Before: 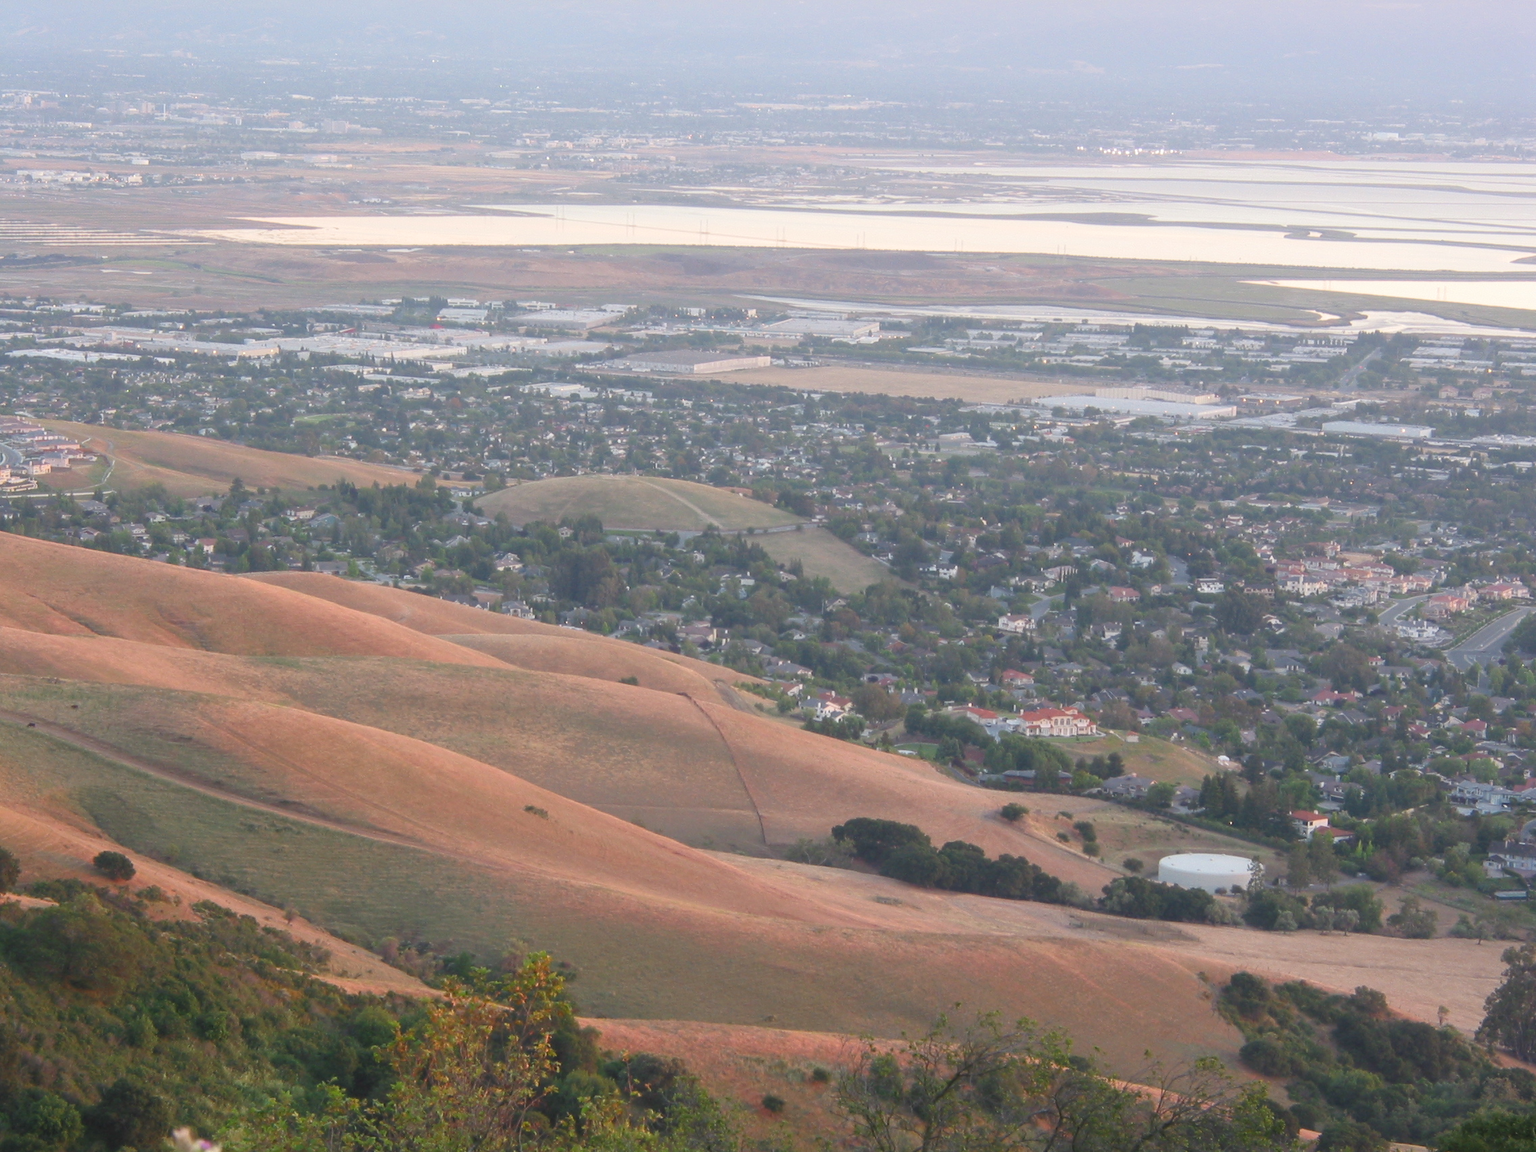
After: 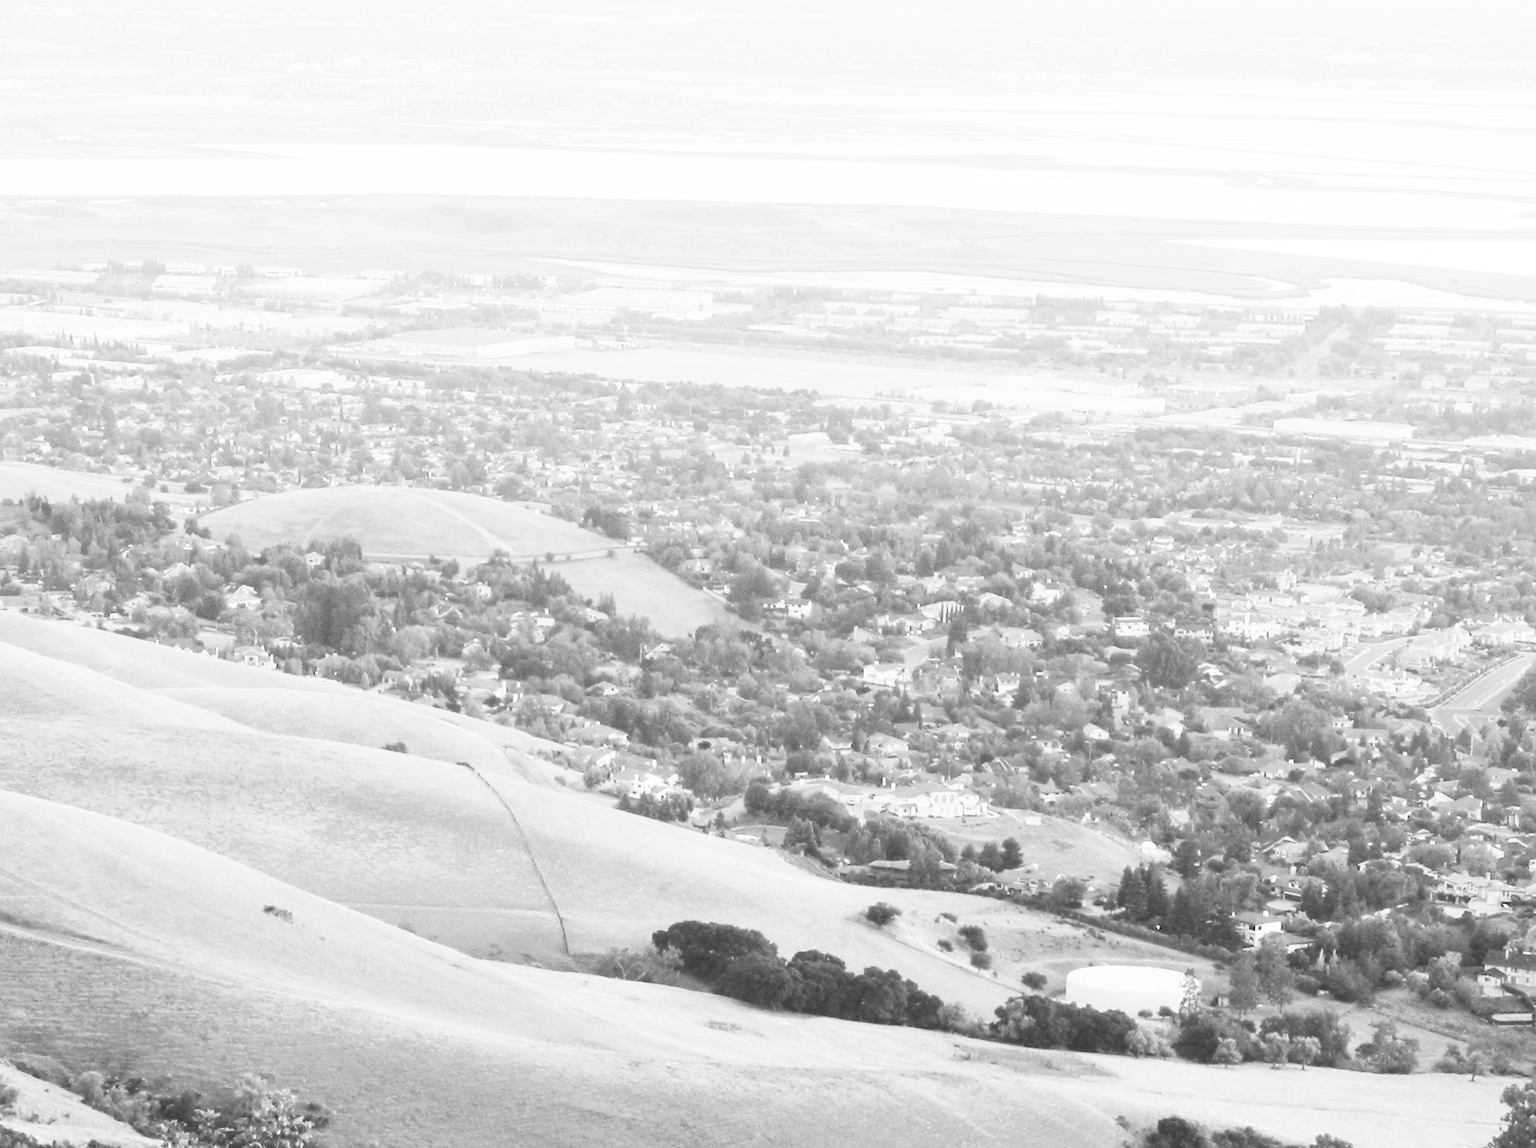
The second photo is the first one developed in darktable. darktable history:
contrast brightness saturation: contrast 0.543, brightness 0.462, saturation -0.994
crop and rotate: left 20.711%, top 7.937%, right 0.348%, bottom 13.362%
tone curve: curves: ch0 [(0, 0) (0.003, 0.016) (0.011, 0.019) (0.025, 0.023) (0.044, 0.029) (0.069, 0.042) (0.1, 0.068) (0.136, 0.101) (0.177, 0.143) (0.224, 0.21) (0.277, 0.289) (0.335, 0.379) (0.399, 0.476) (0.468, 0.569) (0.543, 0.654) (0.623, 0.75) (0.709, 0.822) (0.801, 0.893) (0.898, 0.946) (1, 1)], preserve colors none
